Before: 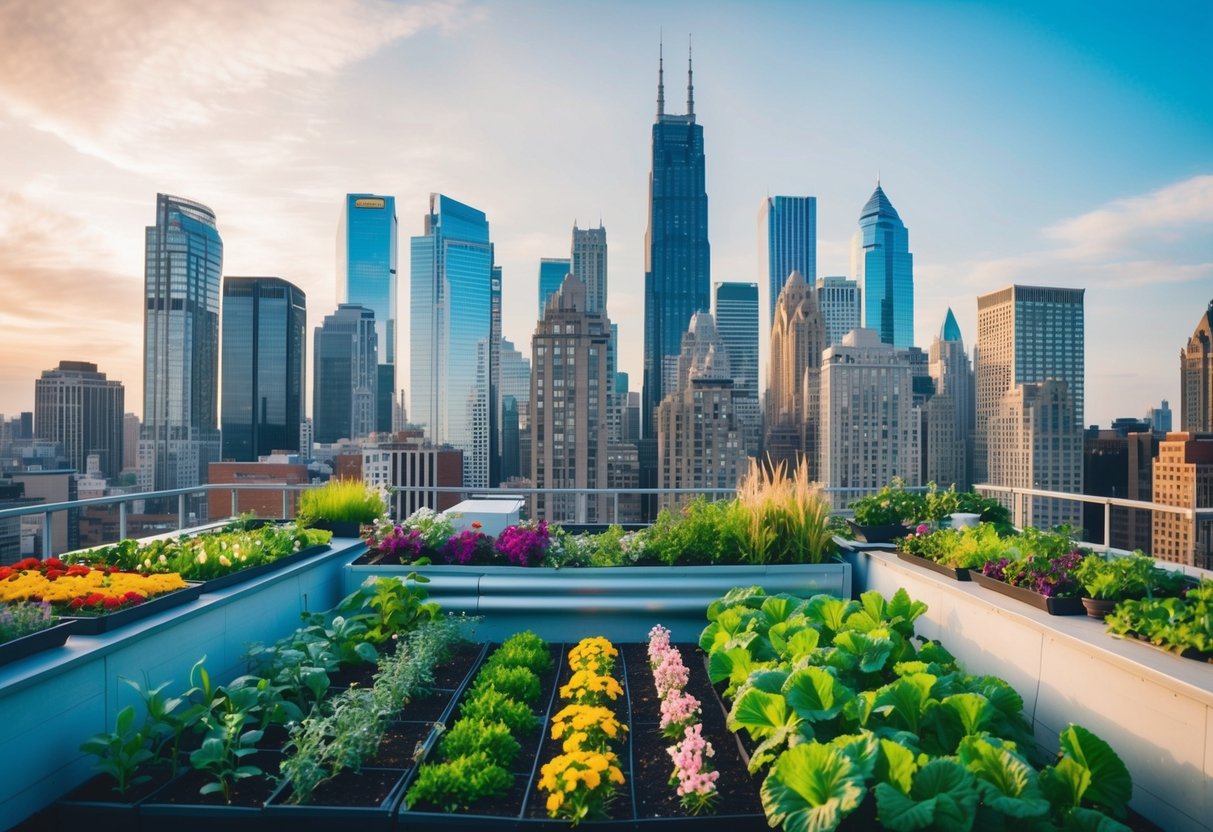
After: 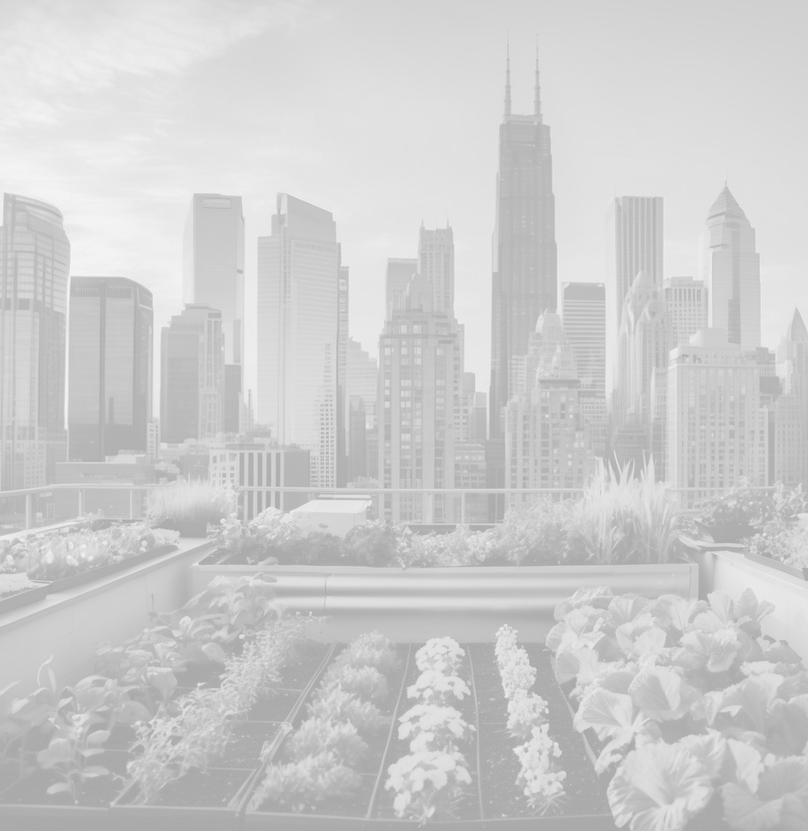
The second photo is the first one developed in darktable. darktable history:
crop and rotate: left 12.648%, right 20.685%
colorize: hue 331.2°, saturation 75%, source mix 30.28%, lightness 70.52%, version 1
shadows and highlights: shadows 40, highlights -60
monochrome: a 32, b 64, size 2.3
exposure: exposure 0.127 EV, compensate highlight preservation false
